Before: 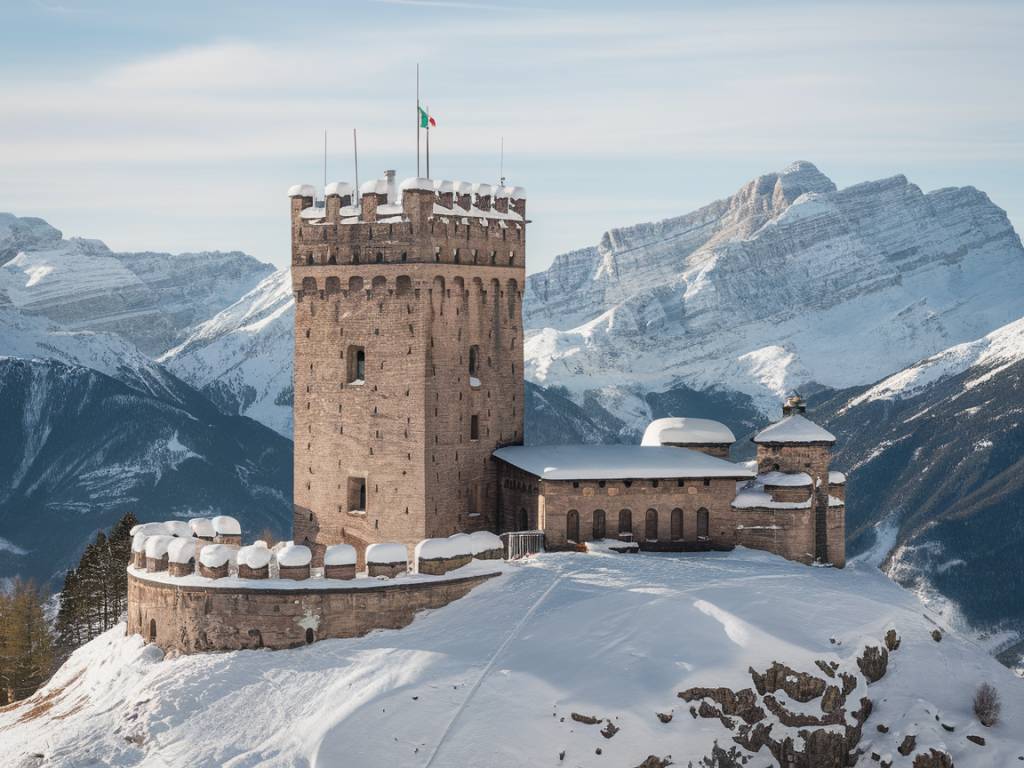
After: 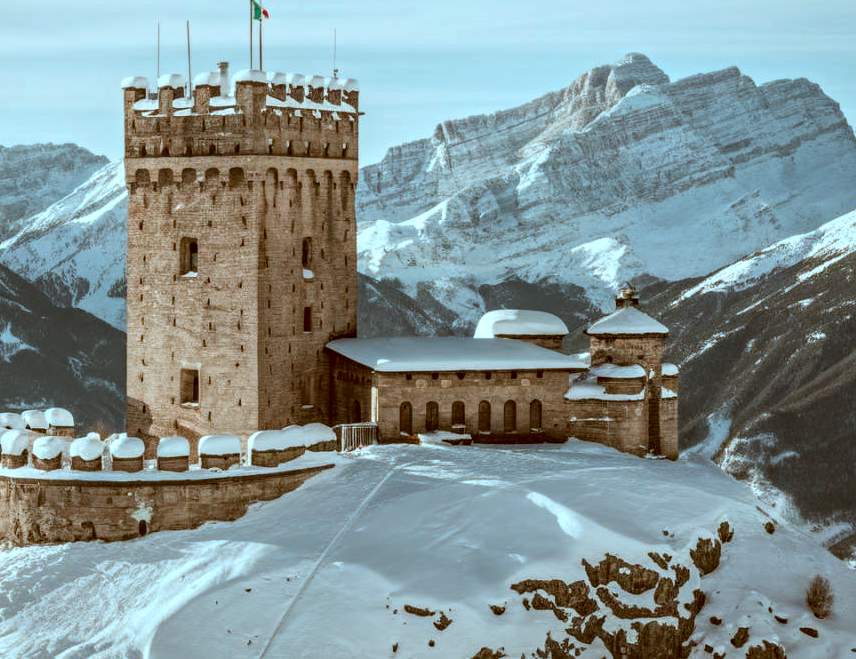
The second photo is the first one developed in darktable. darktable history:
local contrast: detail 130%
color correction: highlights a* -14.59, highlights b* -16.3, shadows a* 10.9, shadows b* 29.95
tone equalizer: -8 EV 0.083 EV
crop: left 16.325%, top 14.132%
contrast equalizer: y [[0.5, 0.5, 0.544, 0.569, 0.5, 0.5], [0.5 ×6], [0.5 ×6], [0 ×6], [0 ×6]]
